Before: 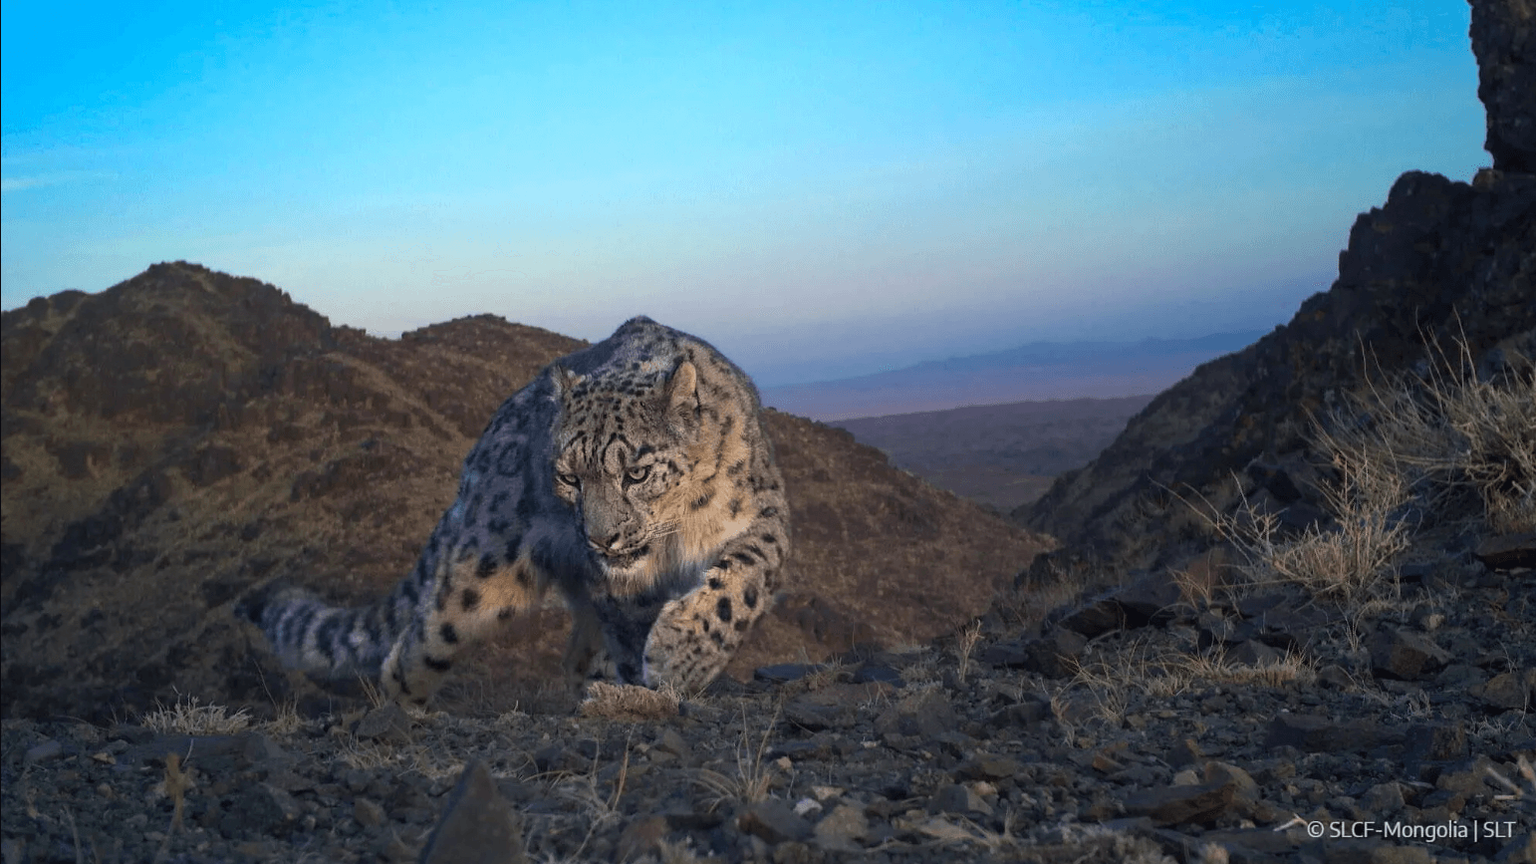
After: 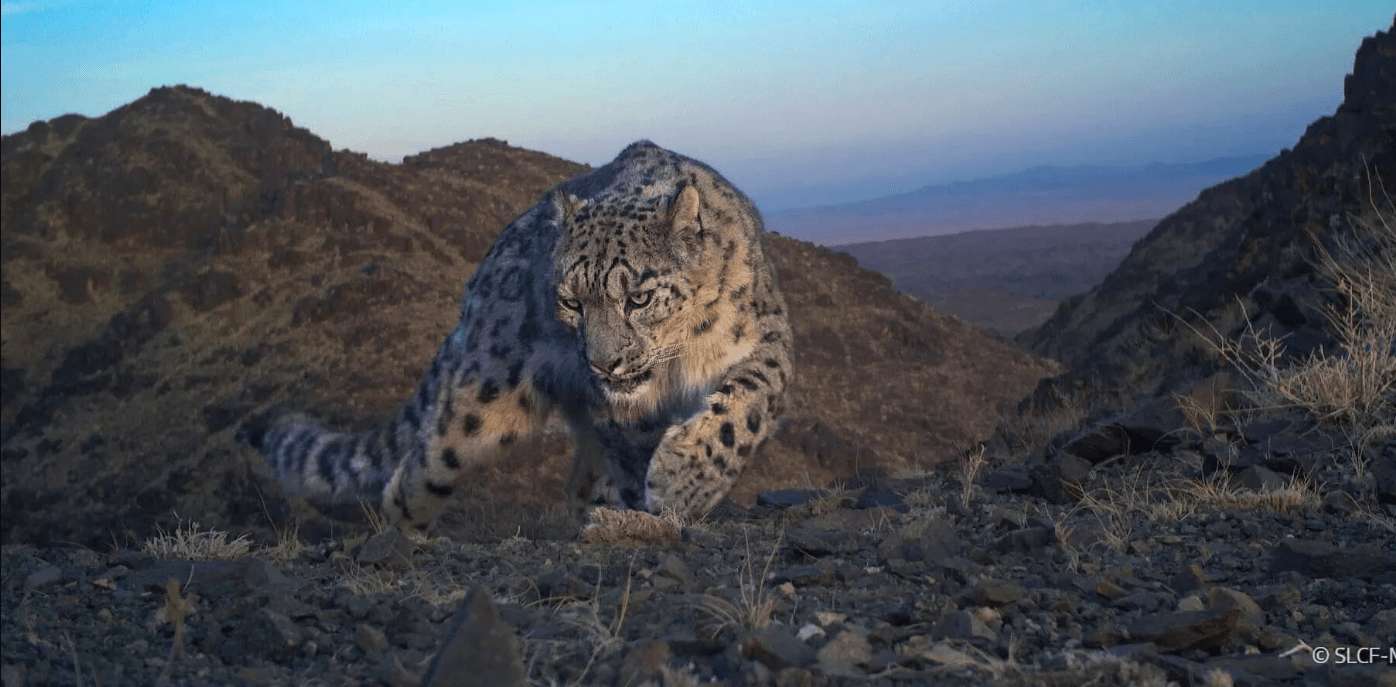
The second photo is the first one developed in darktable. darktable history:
crop: top 20.48%, right 9.415%, bottom 0.21%
